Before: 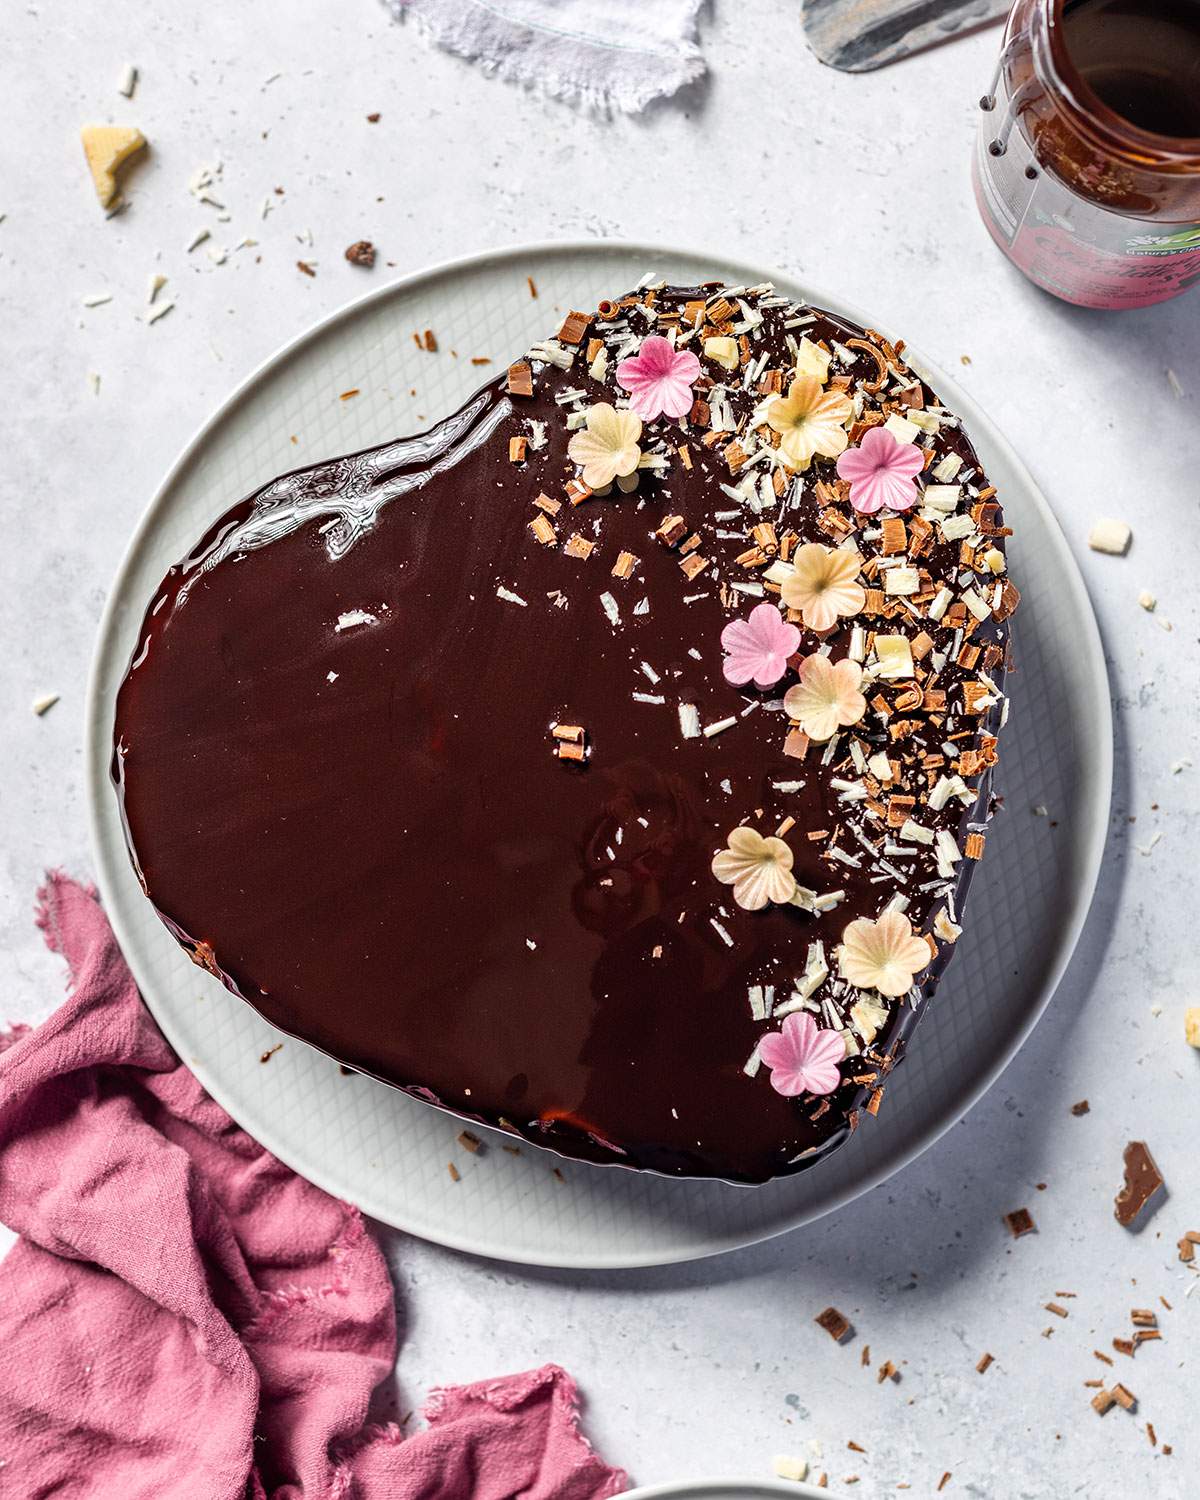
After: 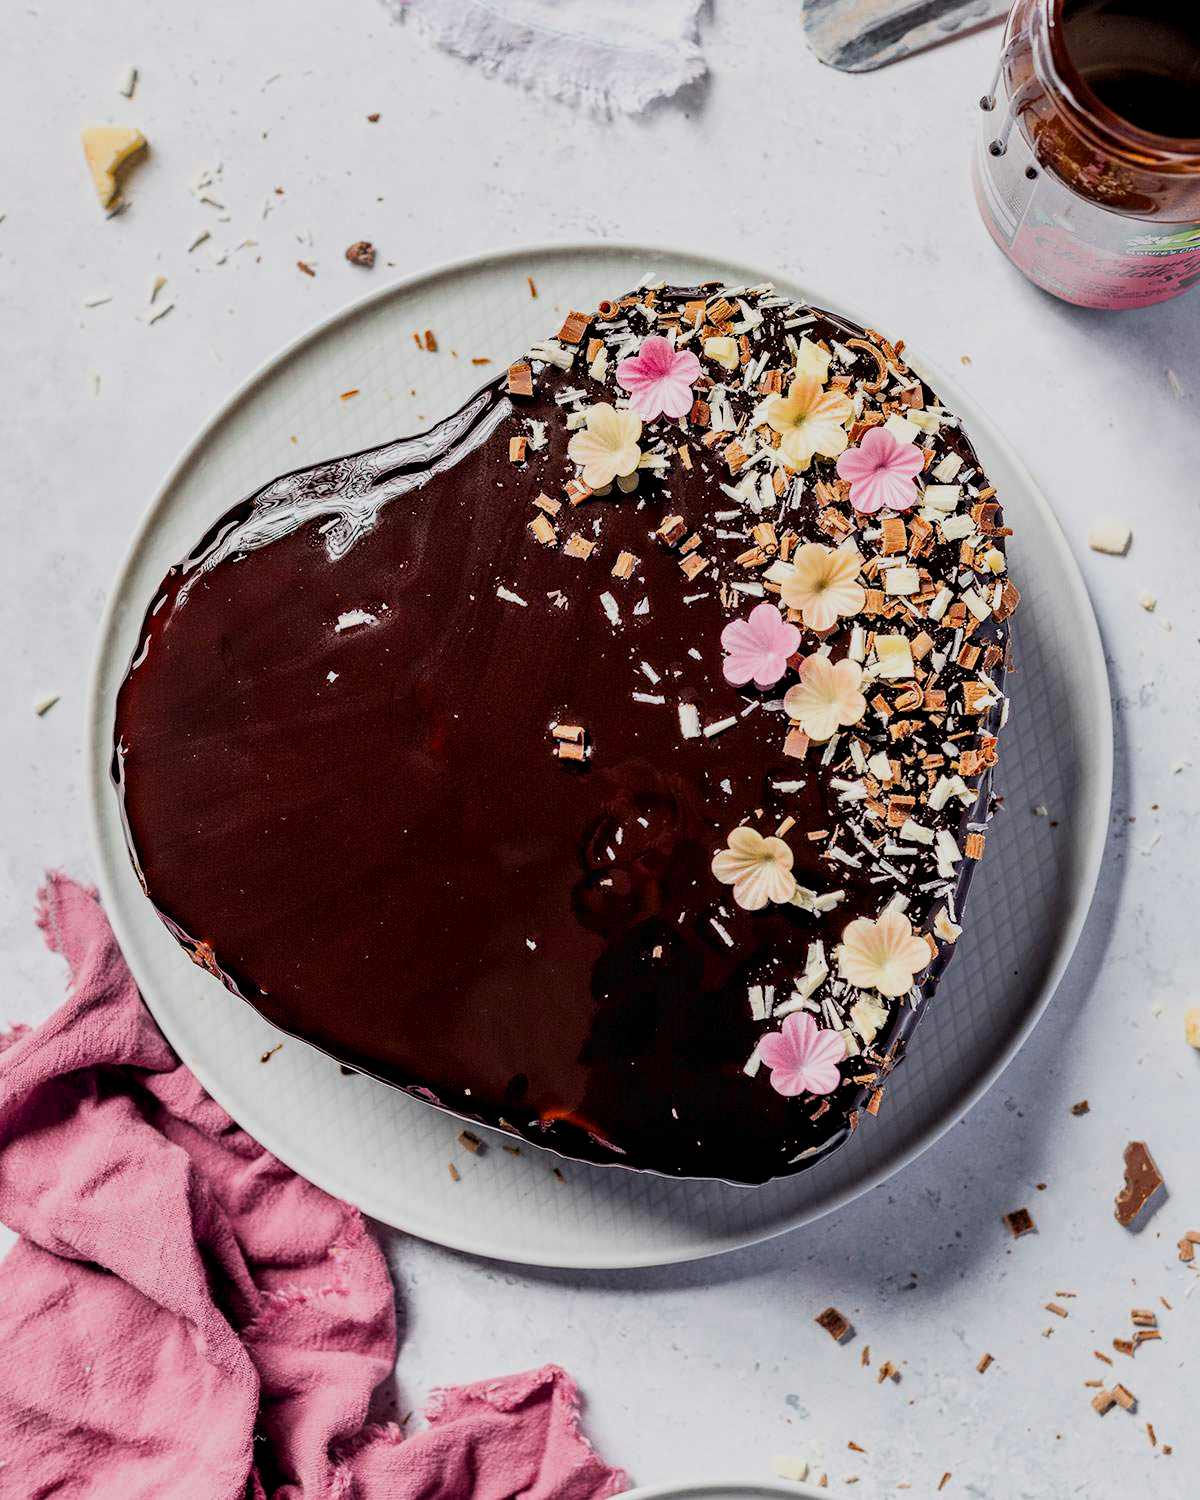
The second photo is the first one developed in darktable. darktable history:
filmic rgb: black relative exposure -7.65 EV, white relative exposure 4.56 EV, hardness 3.61
exposure: black level correction 0.005, exposure 0.286 EV, compensate highlight preservation false
